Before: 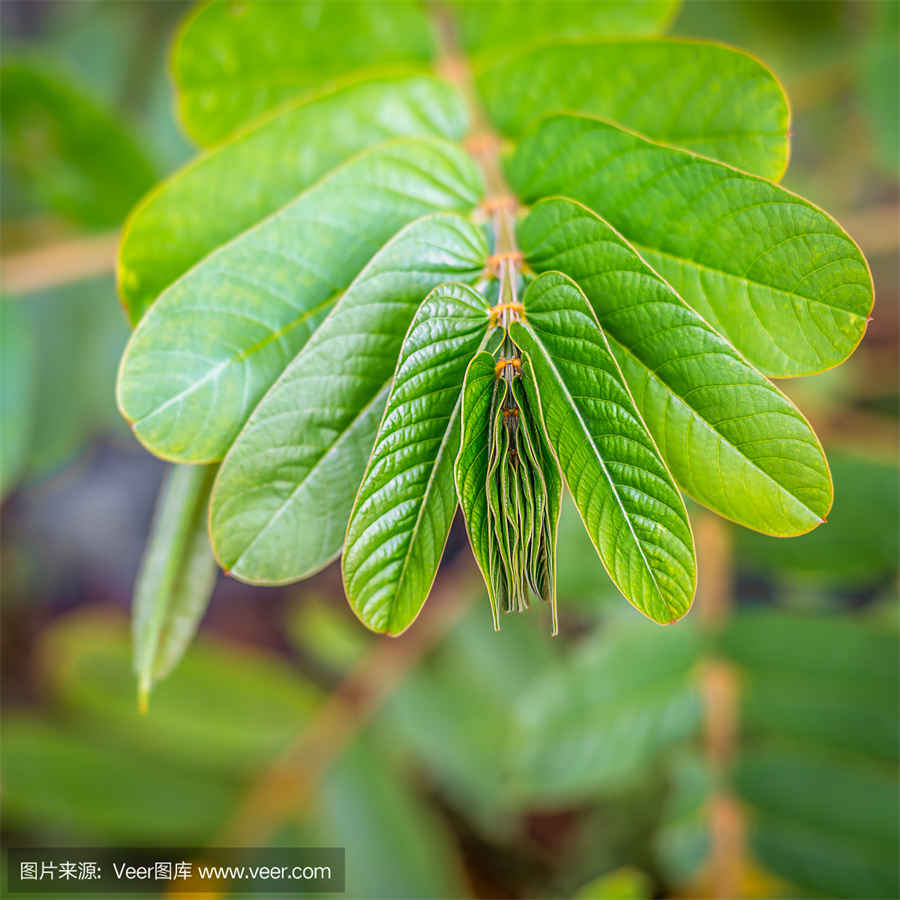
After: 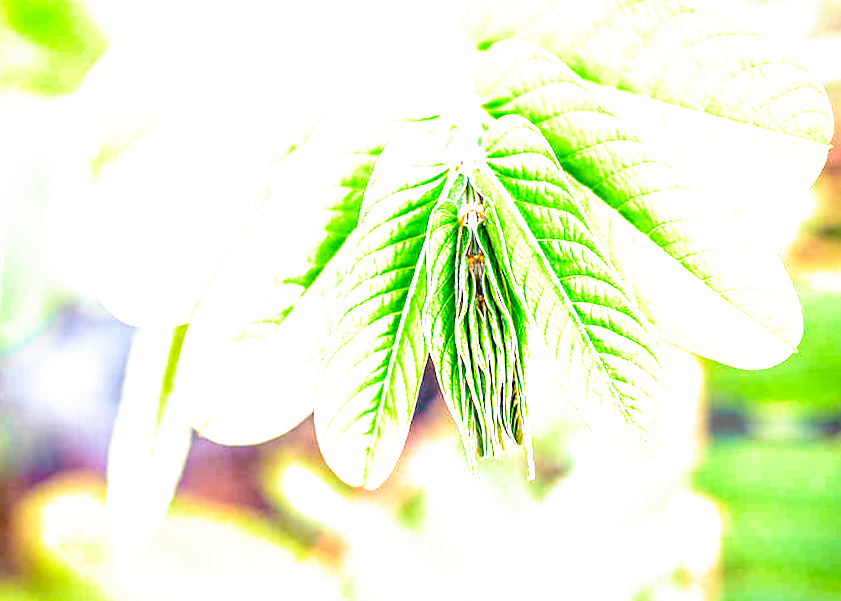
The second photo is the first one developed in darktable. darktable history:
crop and rotate: left 2.991%, top 13.302%, right 1.981%, bottom 12.636%
filmic rgb: black relative exposure -5.5 EV, white relative exposure 2.5 EV, threshold 3 EV, target black luminance 0%, hardness 4.51, latitude 67.35%, contrast 1.453, shadows ↔ highlights balance -3.52%, preserve chrominance no, color science v4 (2020), contrast in shadows soft, enable highlight reconstruction true
rotate and perspective: rotation -3°, crop left 0.031, crop right 0.968, crop top 0.07, crop bottom 0.93
exposure: exposure 2 EV, compensate highlight preservation false
